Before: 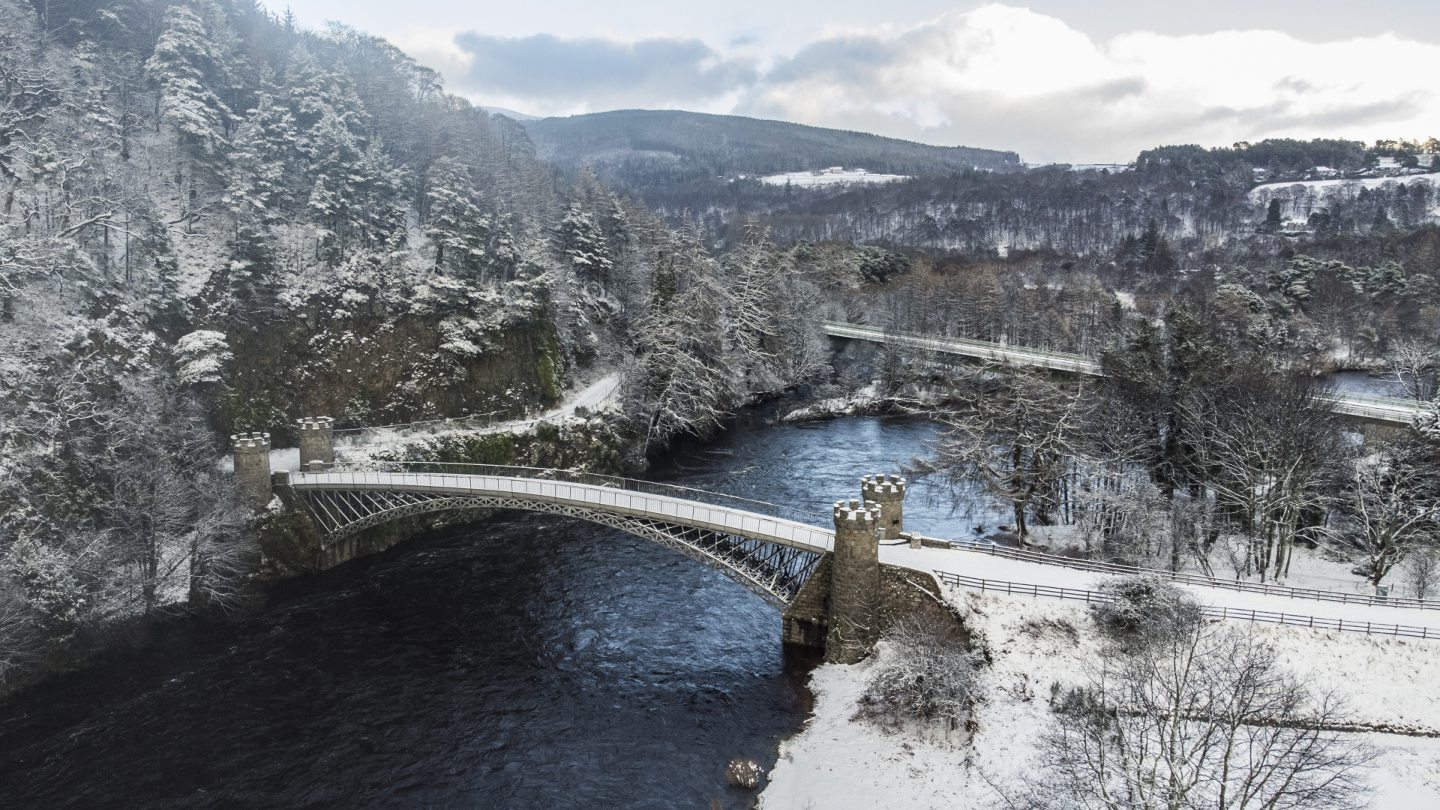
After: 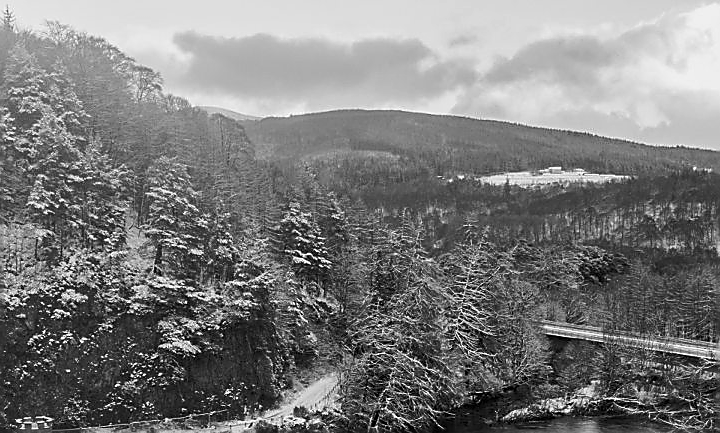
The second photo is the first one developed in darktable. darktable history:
monochrome: a 14.95, b -89.96
sharpen: radius 1.4, amount 1.25, threshold 0.7
crop: left 19.556%, right 30.401%, bottom 46.458%
tone curve: curves: ch0 [(0, 0) (0.003, 0.002) (0.011, 0.009) (0.025, 0.02) (0.044, 0.035) (0.069, 0.055) (0.1, 0.08) (0.136, 0.109) (0.177, 0.142) (0.224, 0.179) (0.277, 0.222) (0.335, 0.268) (0.399, 0.329) (0.468, 0.409) (0.543, 0.495) (0.623, 0.579) (0.709, 0.669) (0.801, 0.767) (0.898, 0.885) (1, 1)], preserve colors none
